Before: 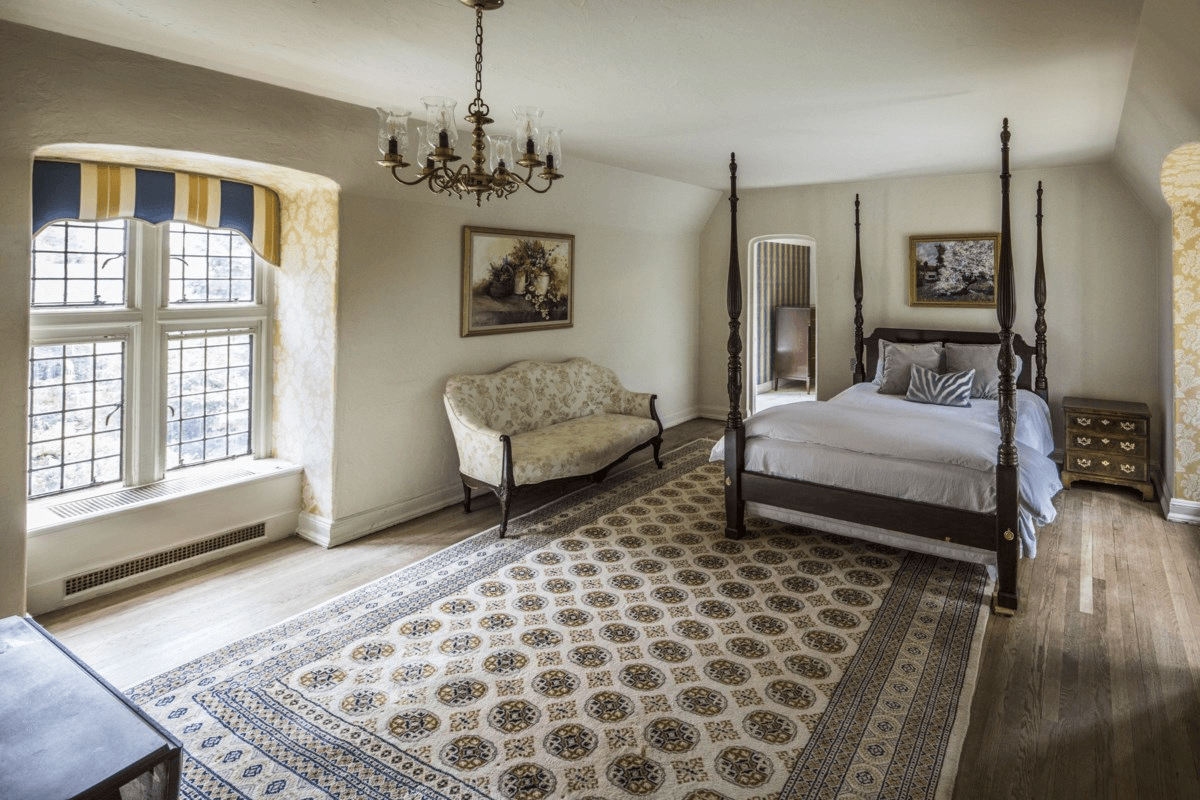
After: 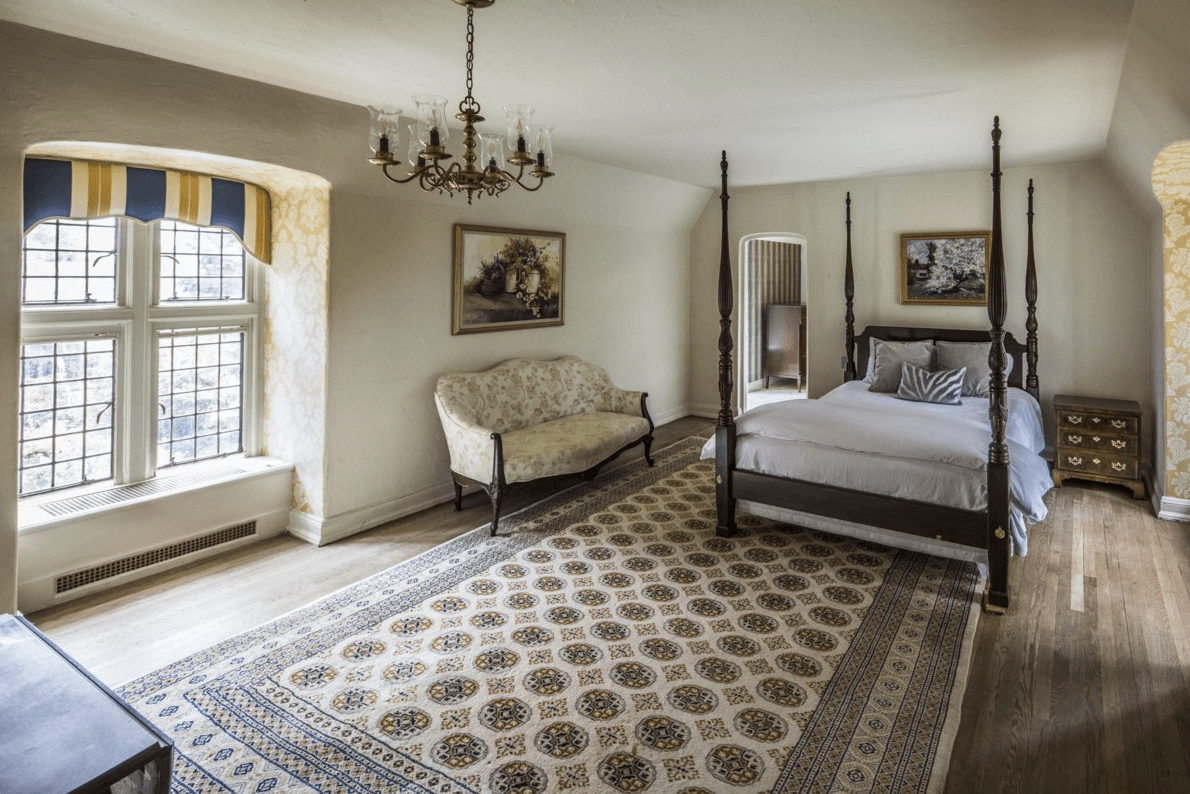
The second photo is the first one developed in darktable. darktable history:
crop and rotate: left 0.753%, top 0.294%, bottom 0.412%
